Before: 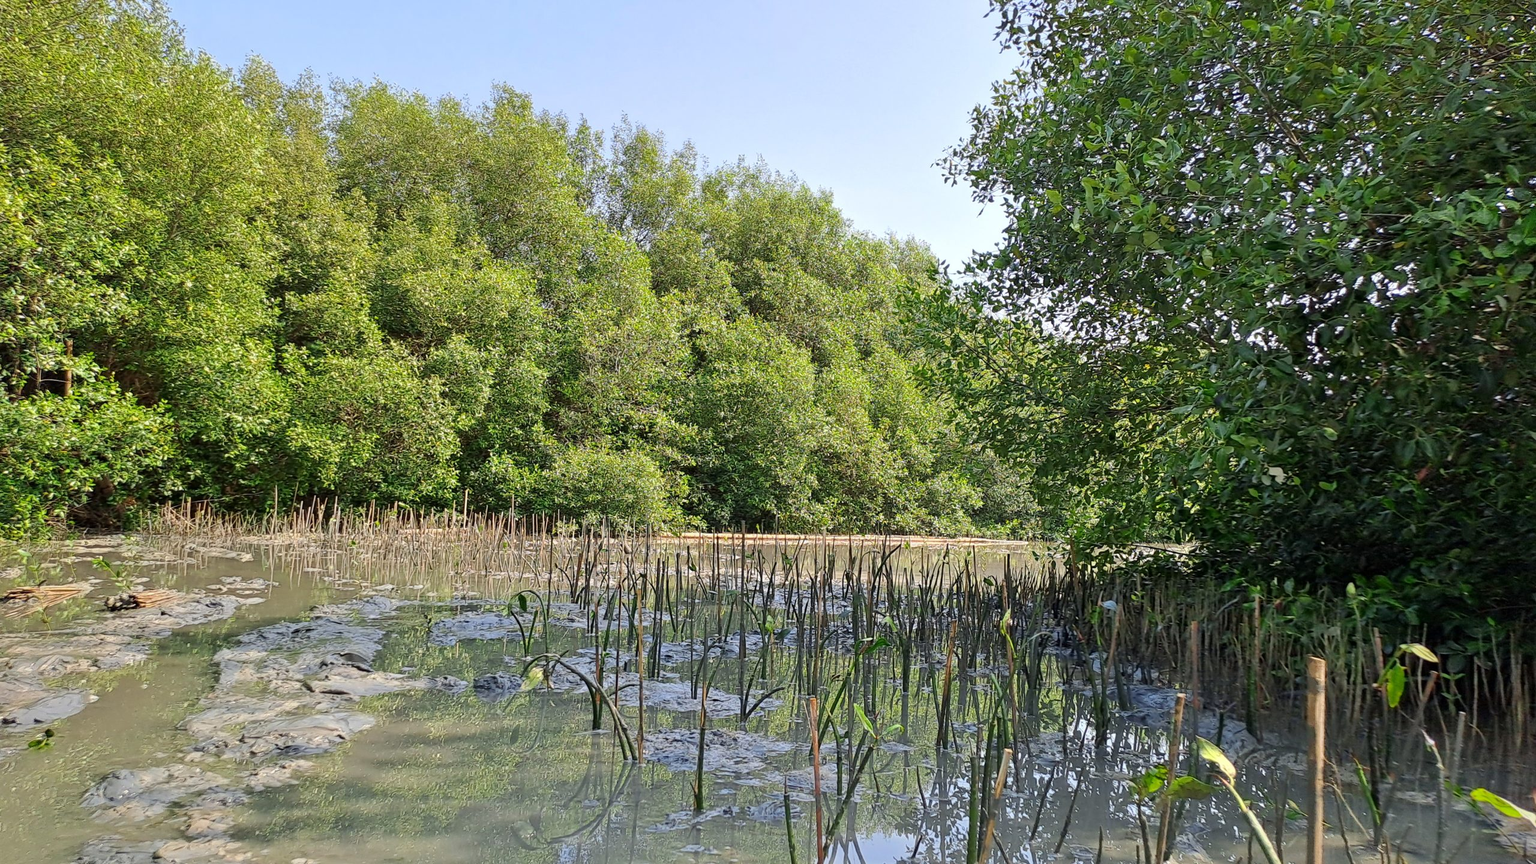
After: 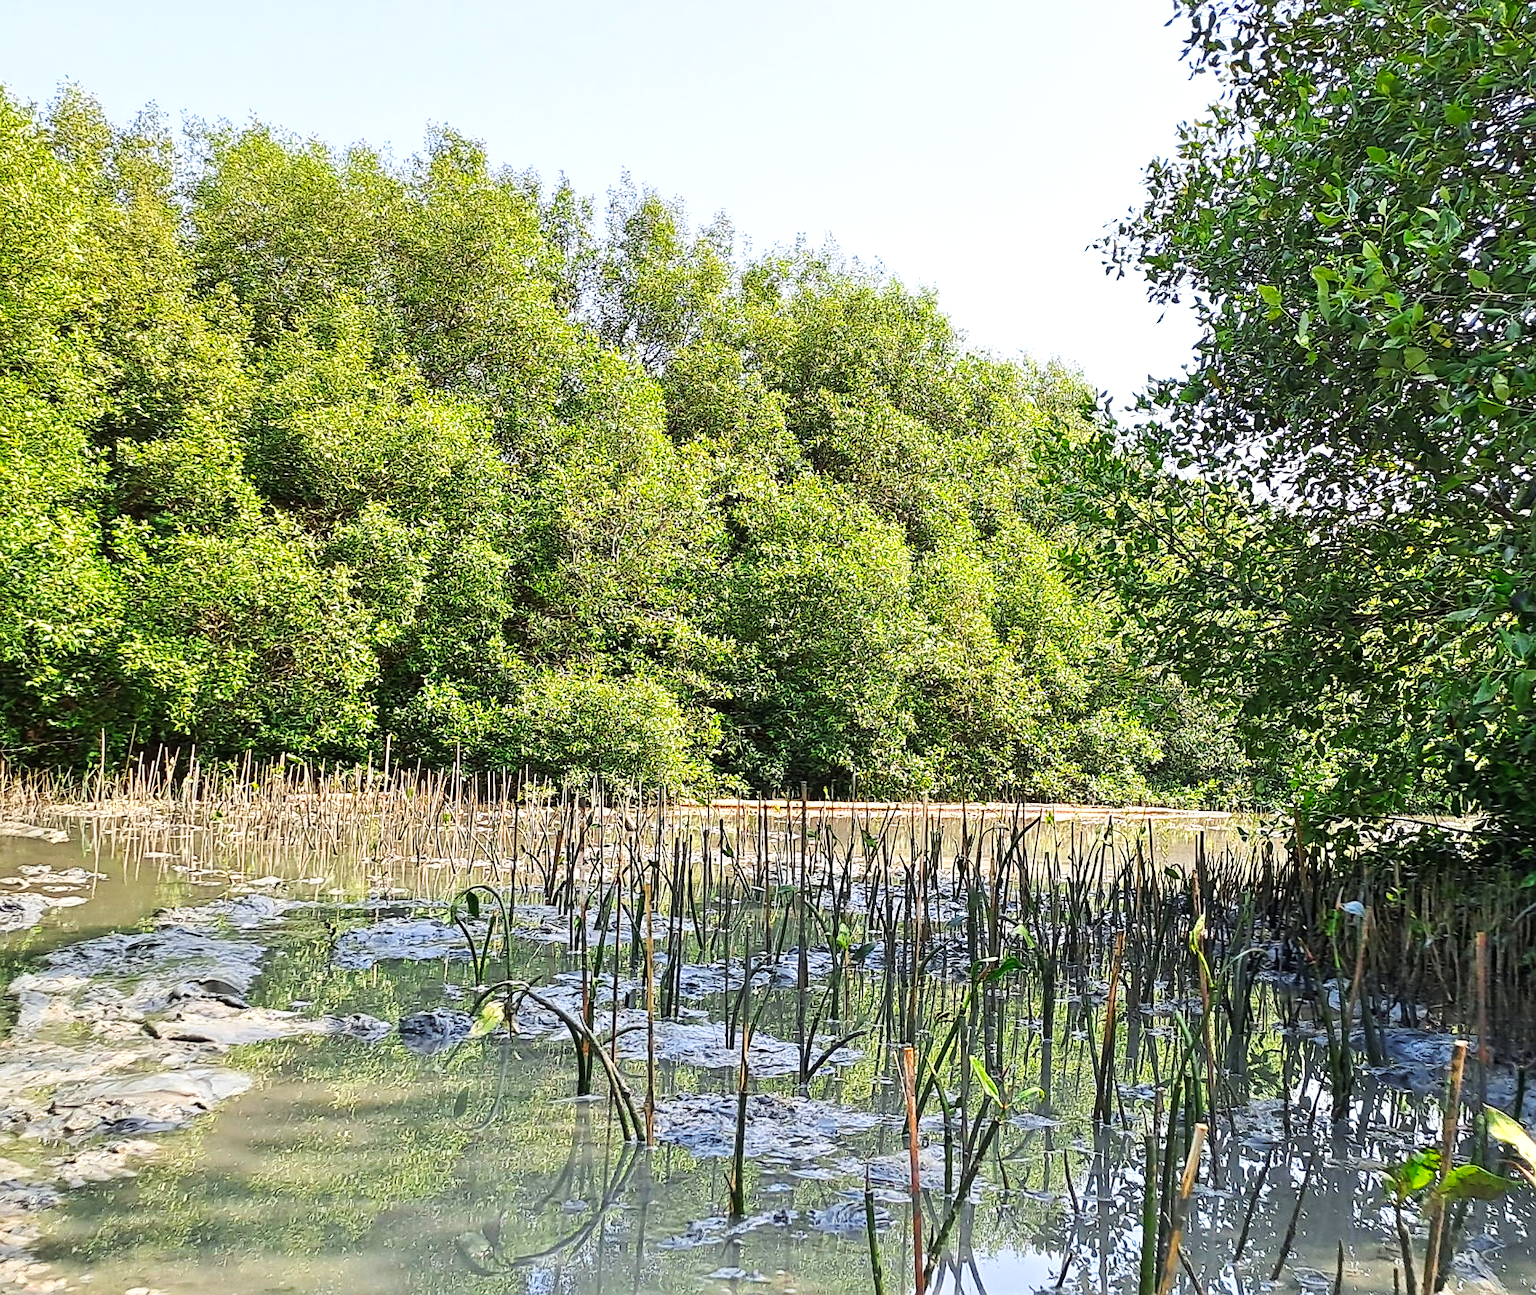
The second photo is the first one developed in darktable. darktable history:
crop and rotate: left 13.537%, right 19.796%
shadows and highlights: shadows 20.55, highlights -20.99, soften with gaussian
tone curve: curves: ch0 [(0, 0) (0.003, 0.011) (0.011, 0.019) (0.025, 0.03) (0.044, 0.045) (0.069, 0.061) (0.1, 0.085) (0.136, 0.119) (0.177, 0.159) (0.224, 0.205) (0.277, 0.261) (0.335, 0.329) (0.399, 0.407) (0.468, 0.508) (0.543, 0.606) (0.623, 0.71) (0.709, 0.815) (0.801, 0.903) (0.898, 0.957) (1, 1)], preserve colors none
levels: levels [0, 0.474, 0.947]
sharpen: radius 1
